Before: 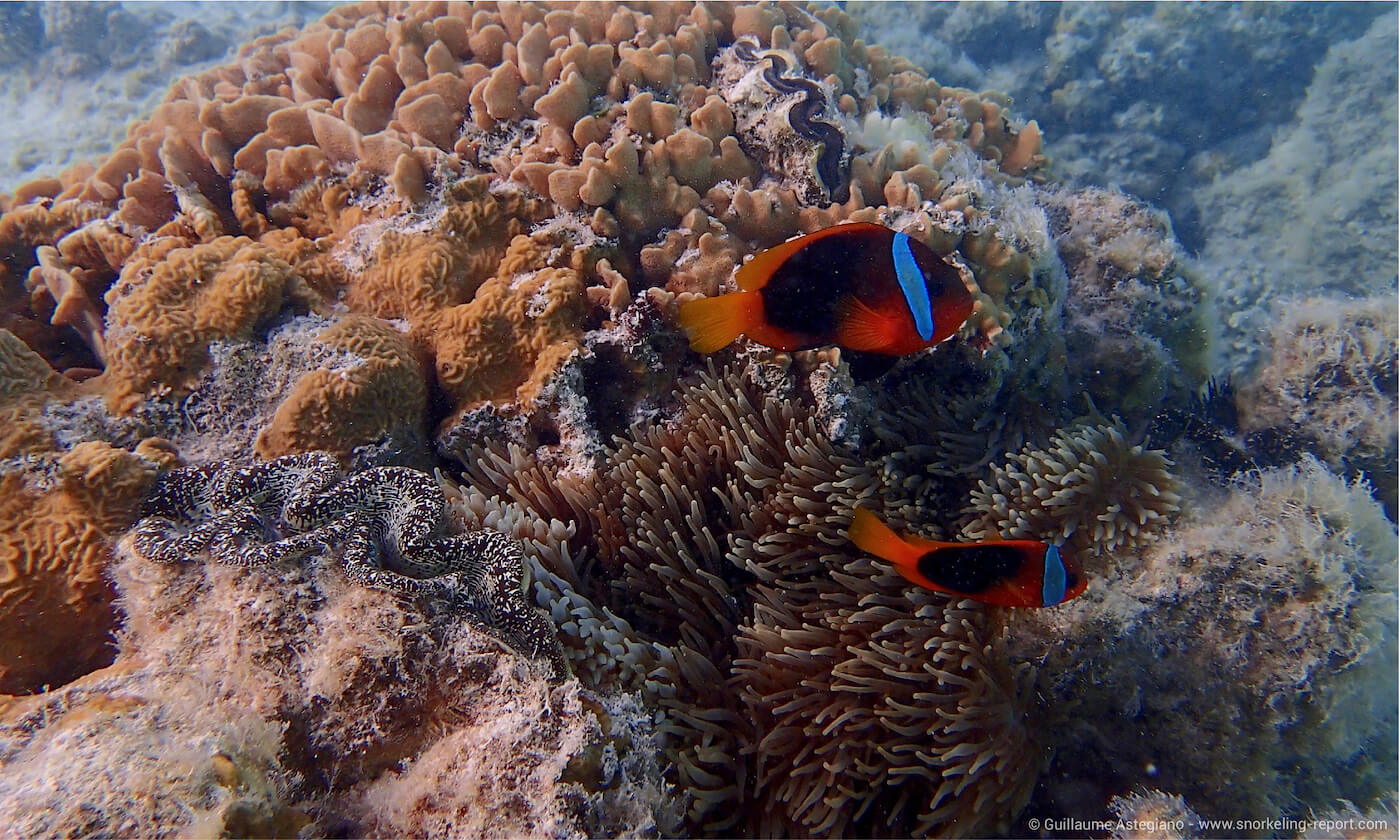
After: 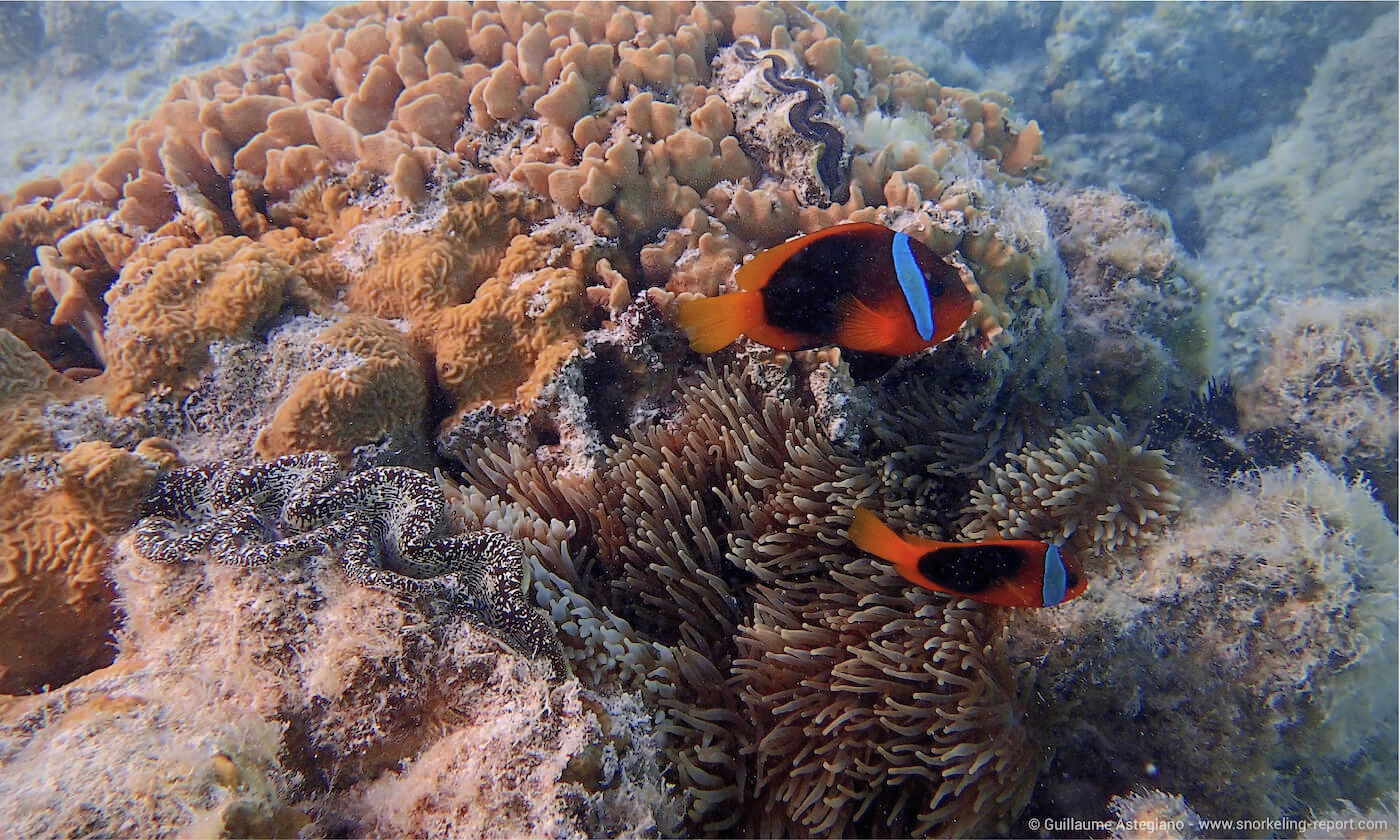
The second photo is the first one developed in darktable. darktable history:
vignetting: fall-off start 91.79%
contrast brightness saturation: brightness 0.138
